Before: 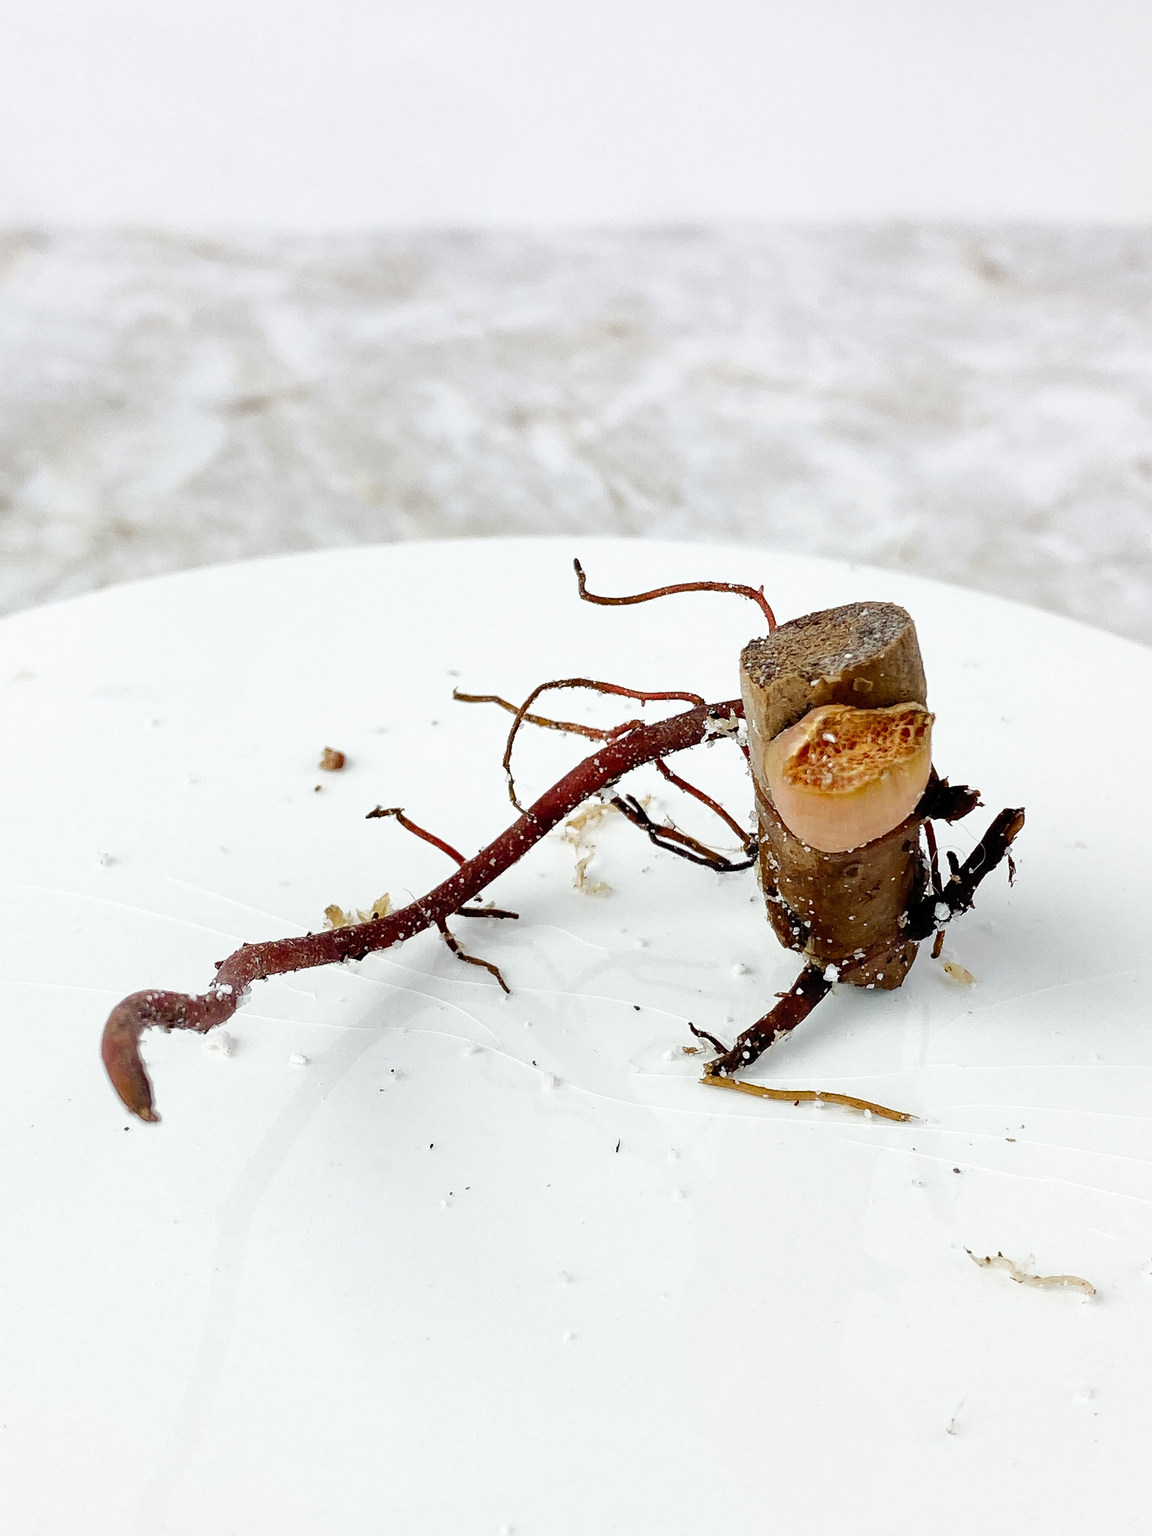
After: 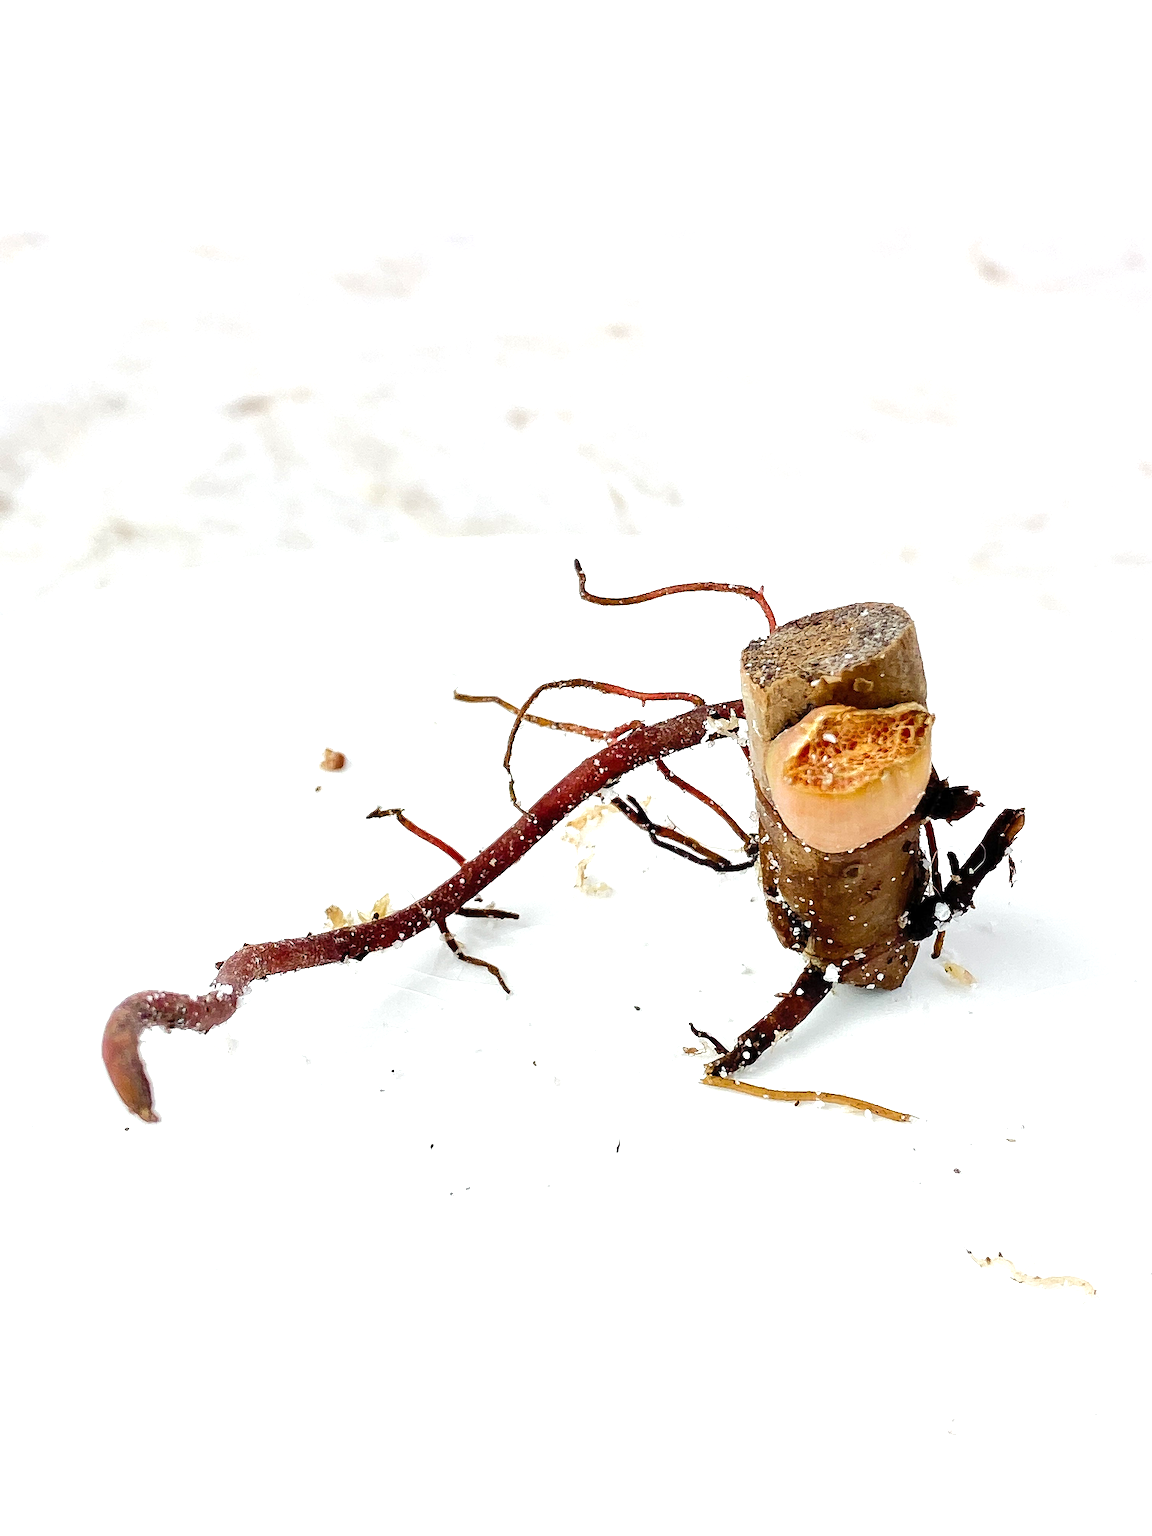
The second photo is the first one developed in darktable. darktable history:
exposure: exposure 0.672 EV, compensate highlight preservation false
